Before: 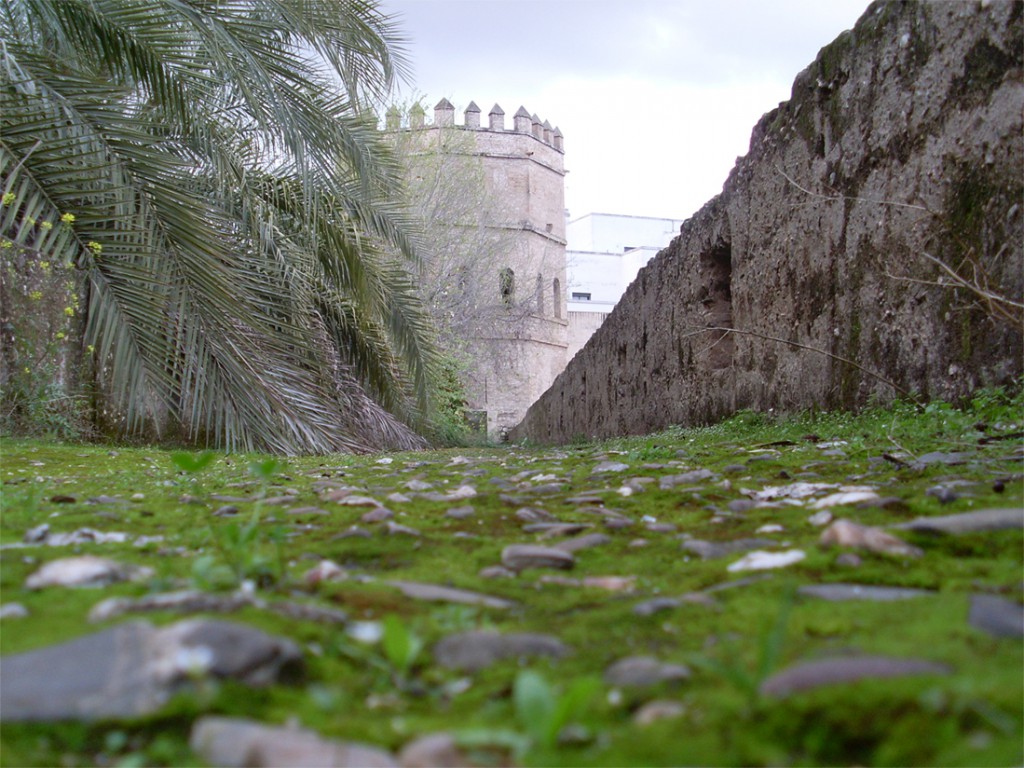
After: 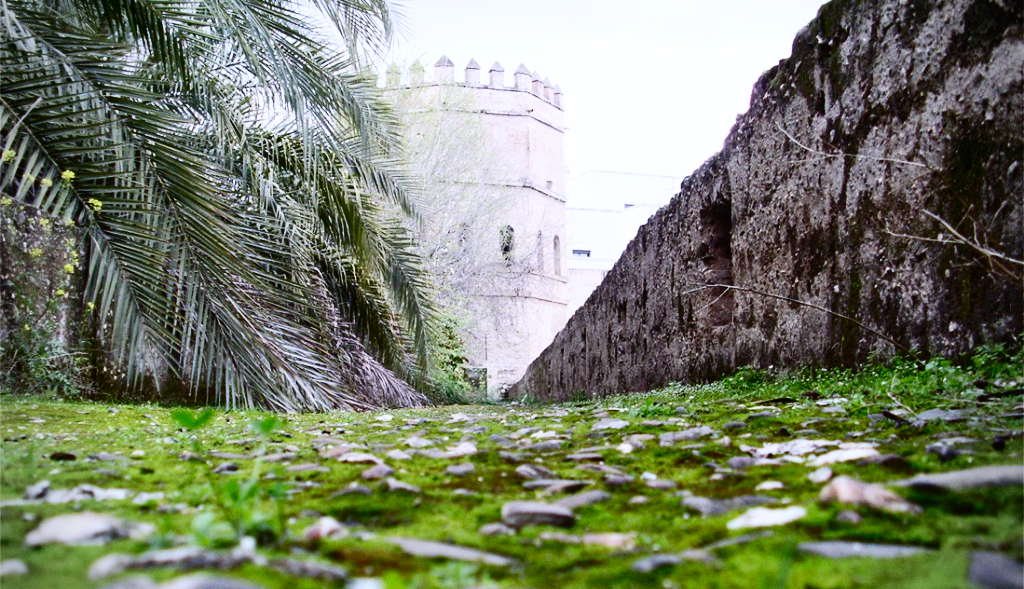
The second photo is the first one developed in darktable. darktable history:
crop: top 5.667%, bottom 17.637%
base curve: curves: ch0 [(0, 0) (0.036, 0.025) (0.121, 0.166) (0.206, 0.329) (0.605, 0.79) (1, 1)], preserve colors none
contrast brightness saturation: contrast 0.28
white balance: red 0.984, blue 1.059
vignetting: on, module defaults
